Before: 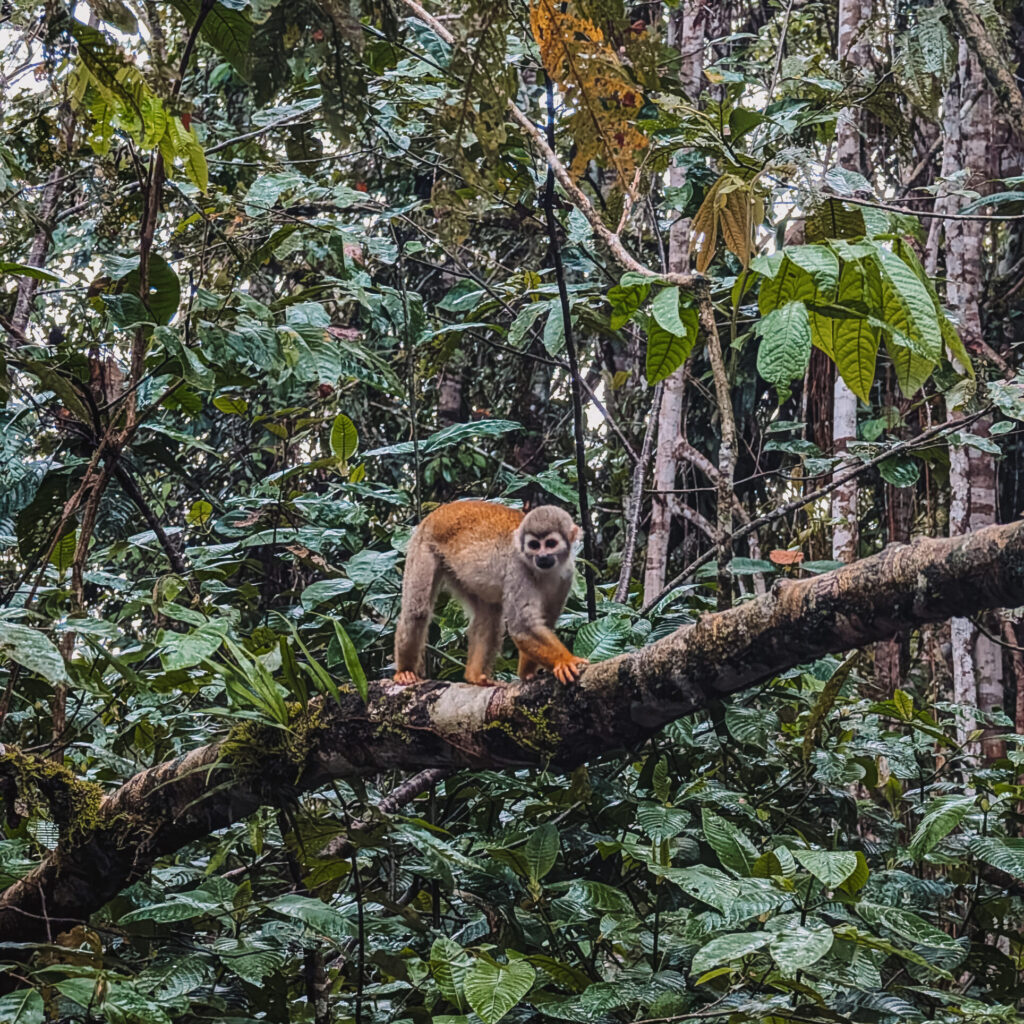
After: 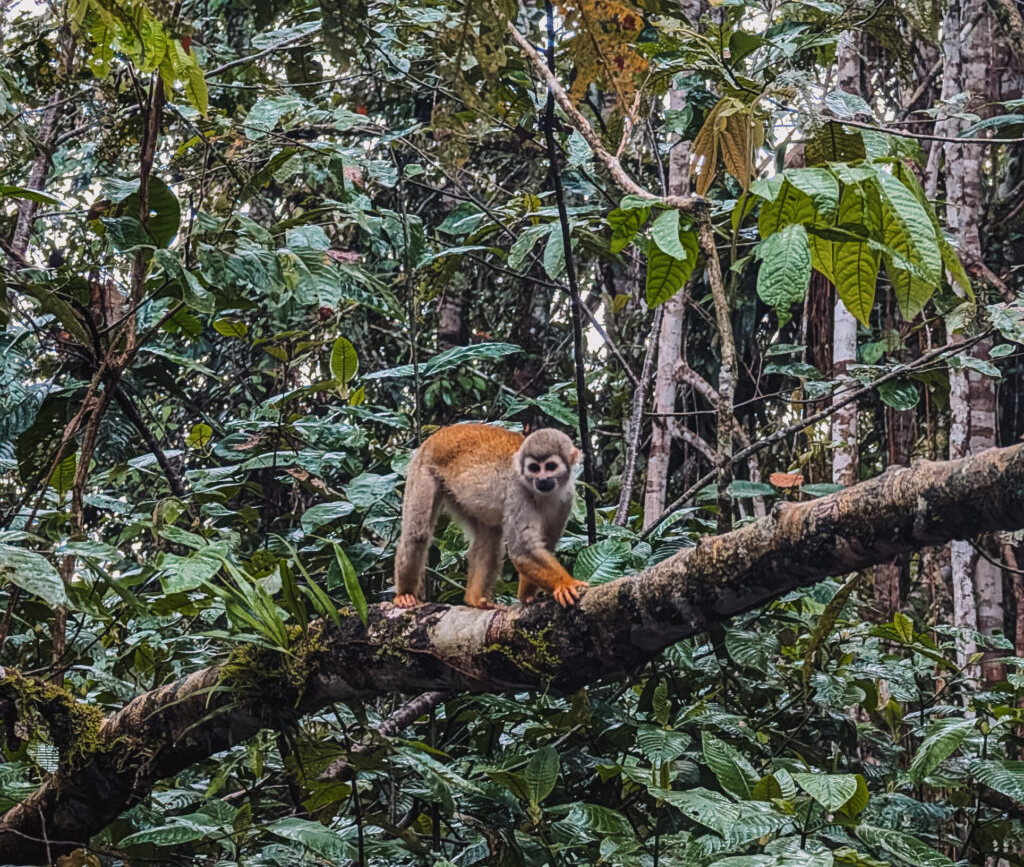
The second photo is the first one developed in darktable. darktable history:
local contrast: mode bilateral grid, contrast 16, coarseness 36, detail 105%, midtone range 0.2
crop: top 7.596%, bottom 7.686%
